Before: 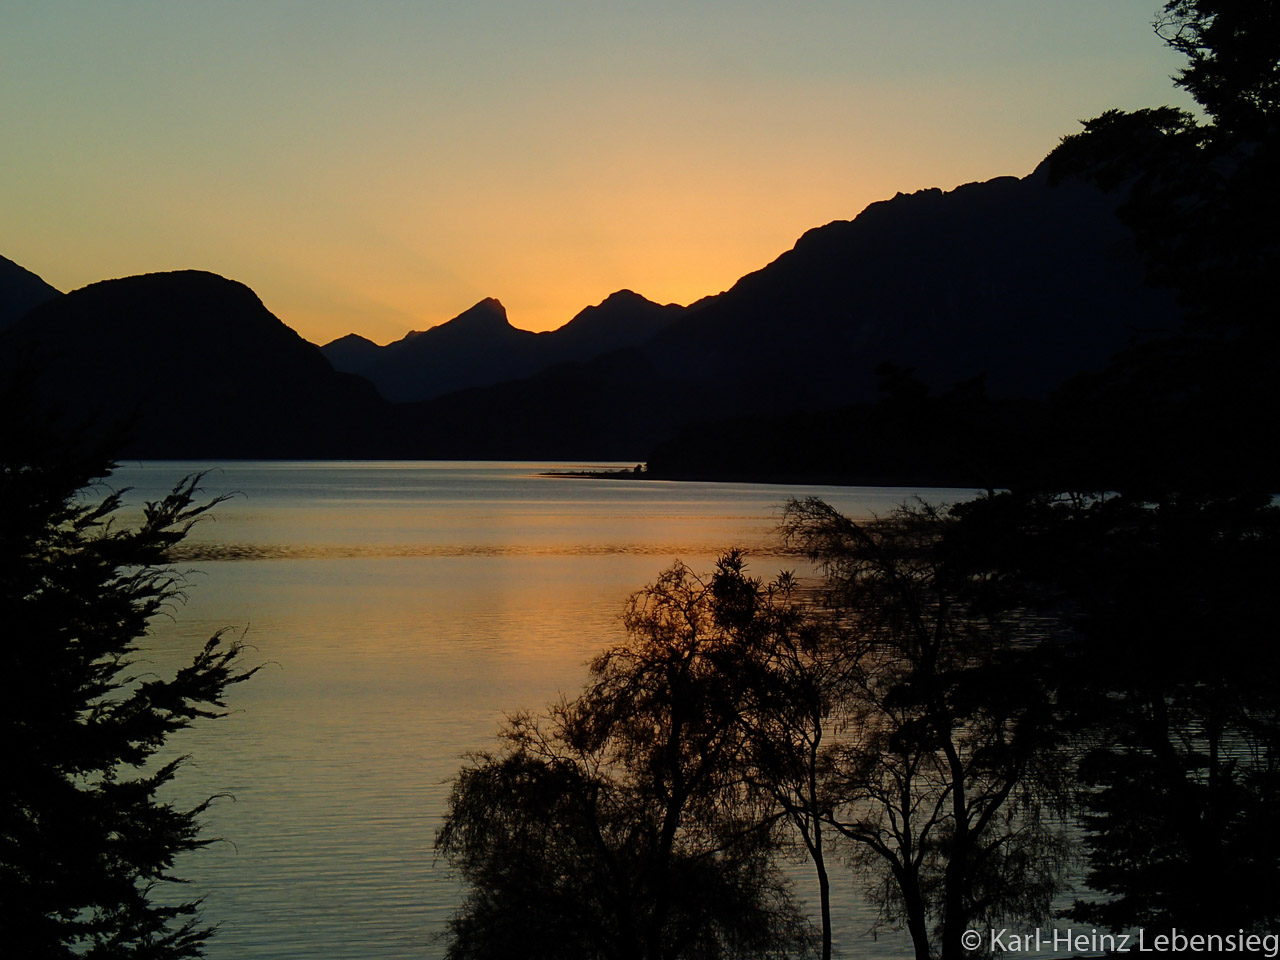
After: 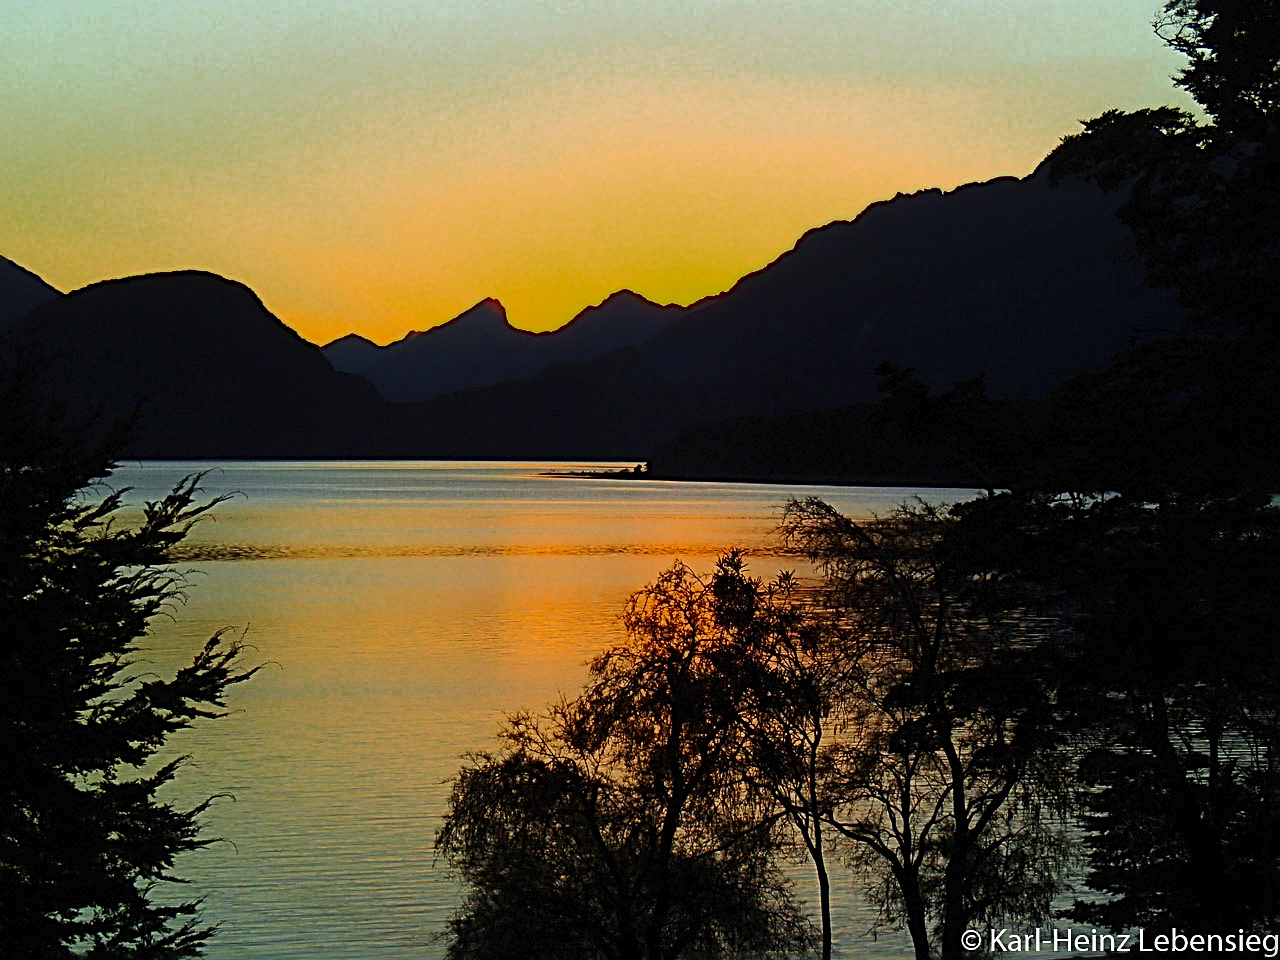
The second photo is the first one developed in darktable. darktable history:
sharpen: radius 2.99, amount 0.757
color zones: curves: ch0 [(0, 0.48) (0.209, 0.398) (0.305, 0.332) (0.429, 0.493) (0.571, 0.5) (0.714, 0.5) (0.857, 0.5) (1, 0.48)]; ch1 [(0, 0.633) (0.143, 0.586) (0.286, 0.489) (0.429, 0.448) (0.571, 0.31) (0.714, 0.335) (0.857, 0.492) (1, 0.633)]; ch2 [(0, 0.448) (0.143, 0.498) (0.286, 0.5) (0.429, 0.5) (0.571, 0.5) (0.714, 0.5) (0.857, 0.5) (1, 0.448)]
velvia: on, module defaults
exposure: exposure 0.561 EV, compensate highlight preservation false
contrast brightness saturation: contrast 0.196, brightness 0.169, saturation 0.227
tone equalizer: on, module defaults
